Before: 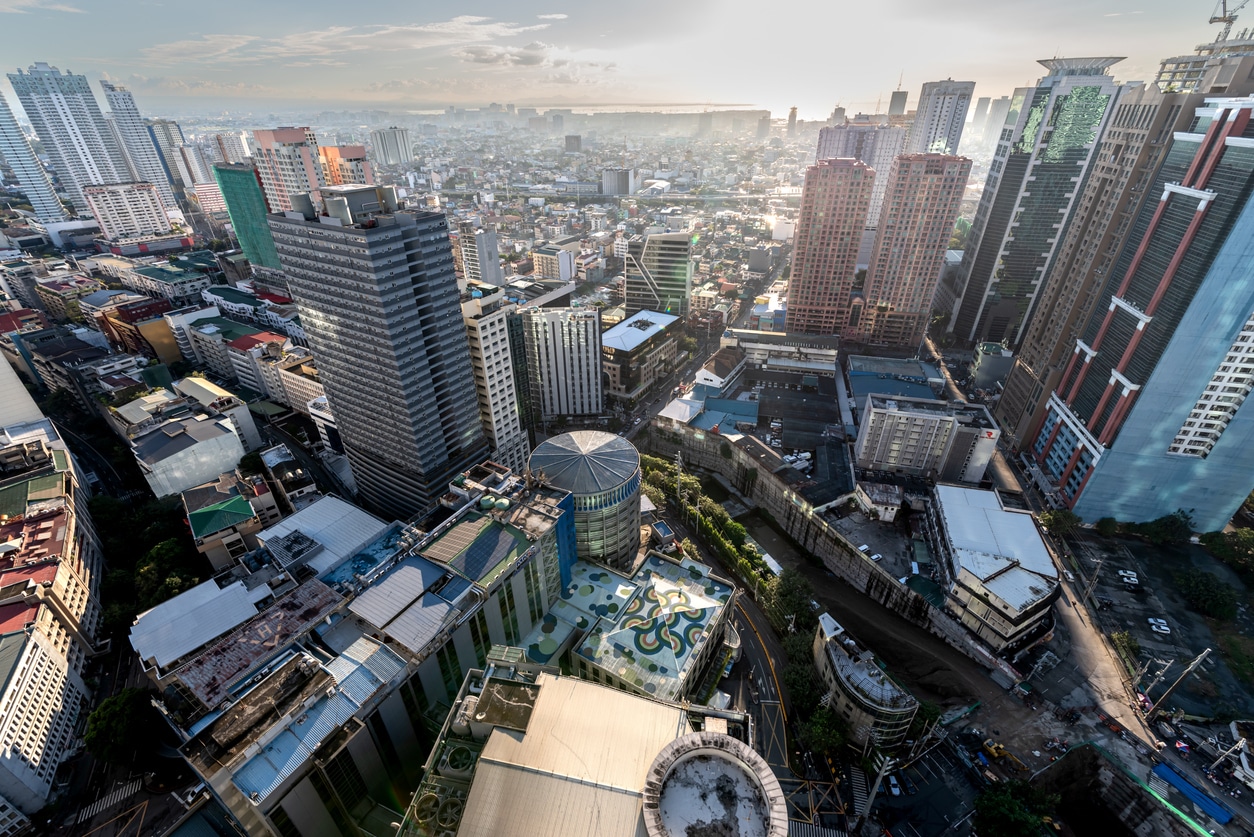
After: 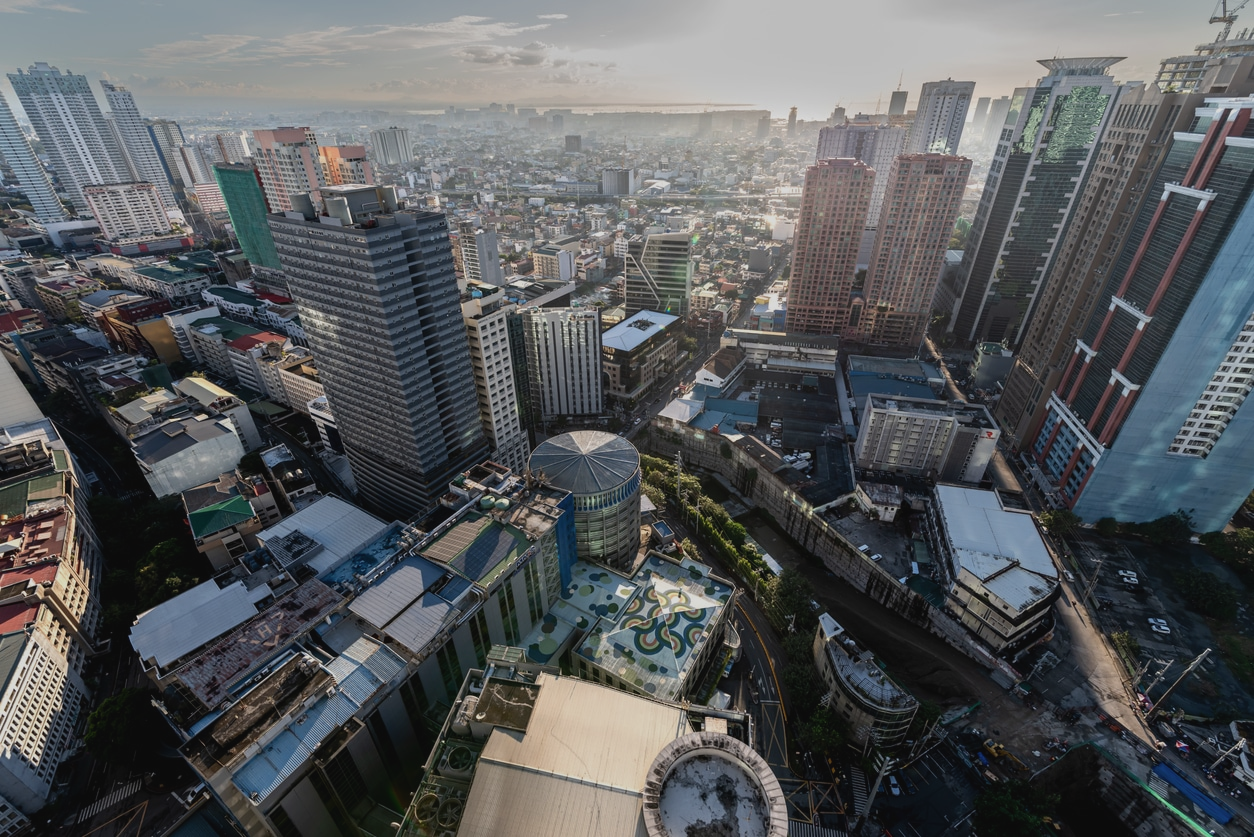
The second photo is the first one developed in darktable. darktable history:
exposure: exposure -0.36 EV, compensate highlight preservation false
contrast brightness saturation: contrast -0.08, brightness -0.04, saturation -0.11
